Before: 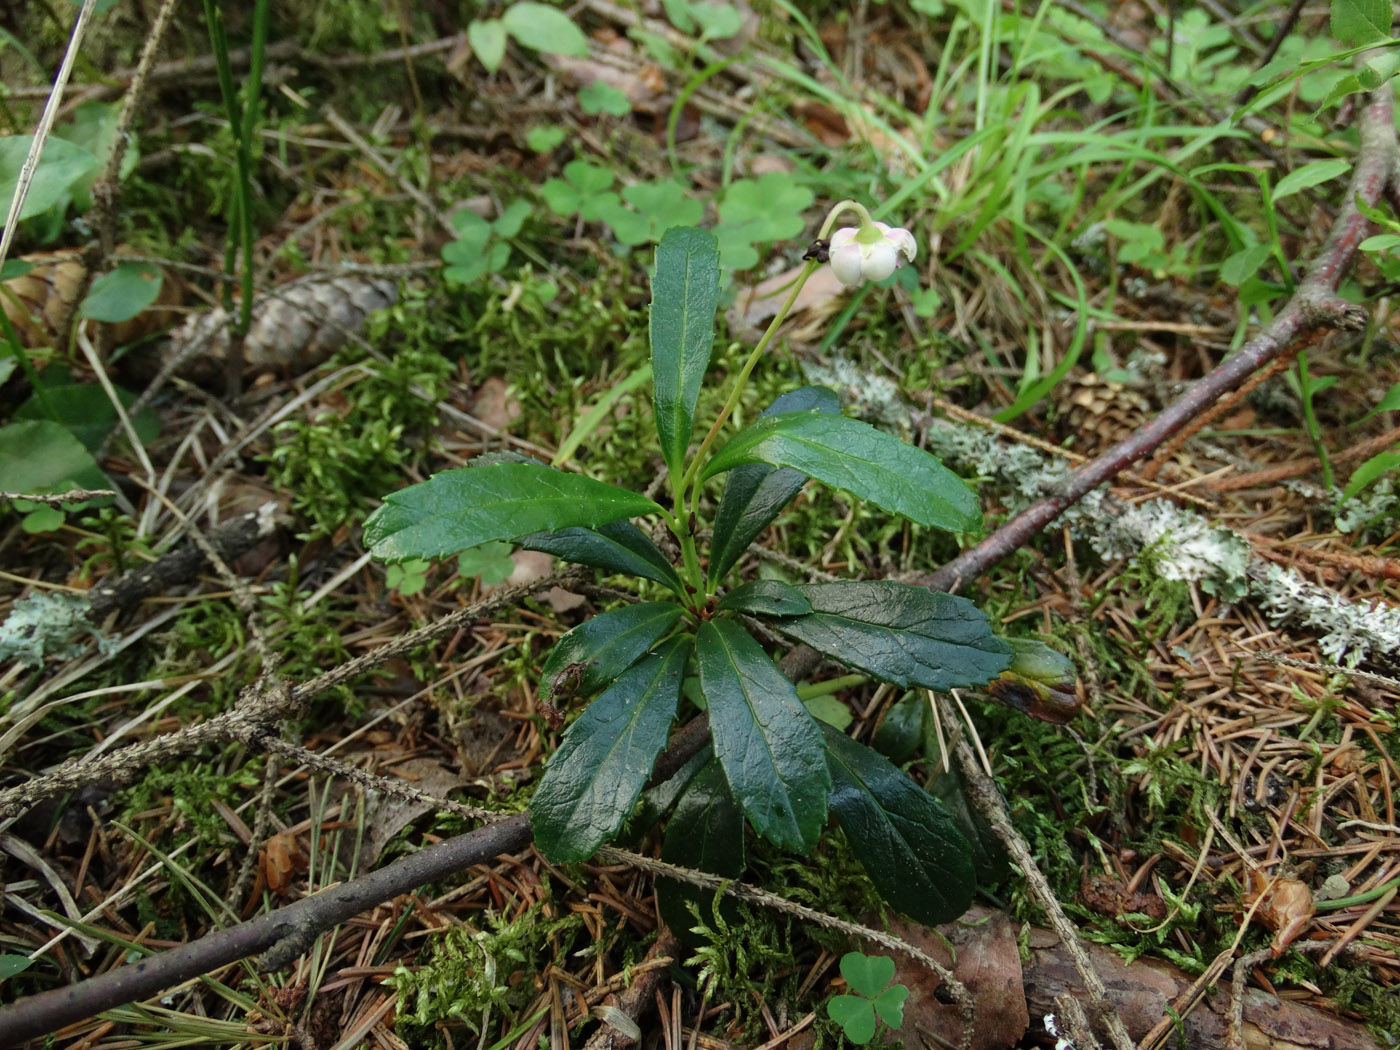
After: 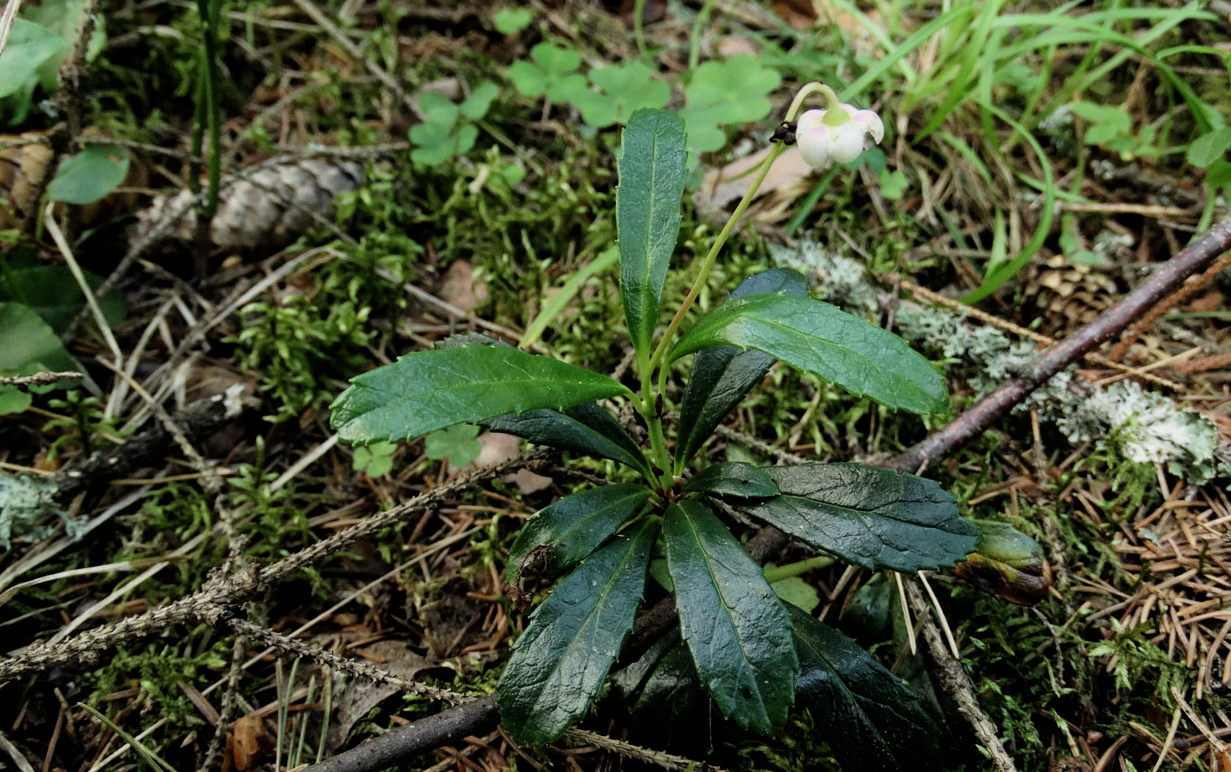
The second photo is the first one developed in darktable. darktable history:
white balance: emerald 1
crop and rotate: left 2.425%, top 11.305%, right 9.6%, bottom 15.08%
filmic rgb: black relative exposure -16 EV, white relative exposure 6.29 EV, hardness 5.1, contrast 1.35
